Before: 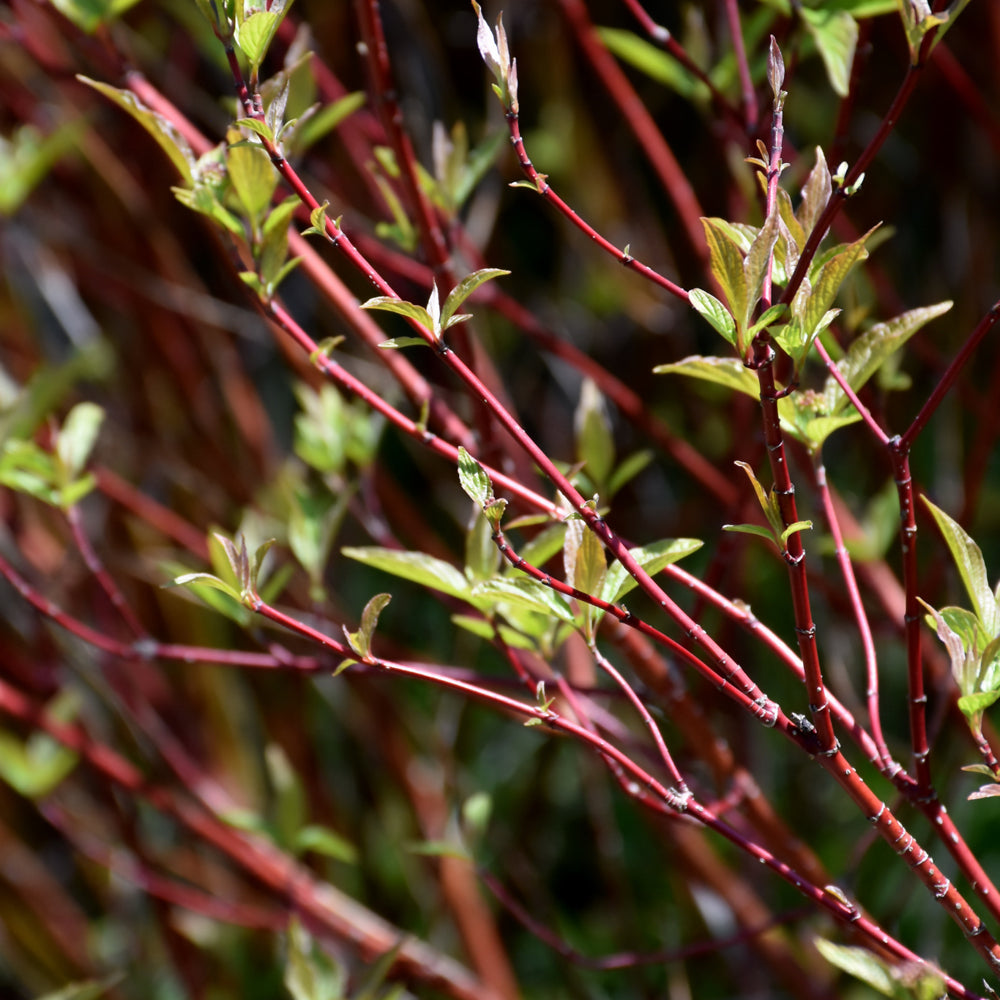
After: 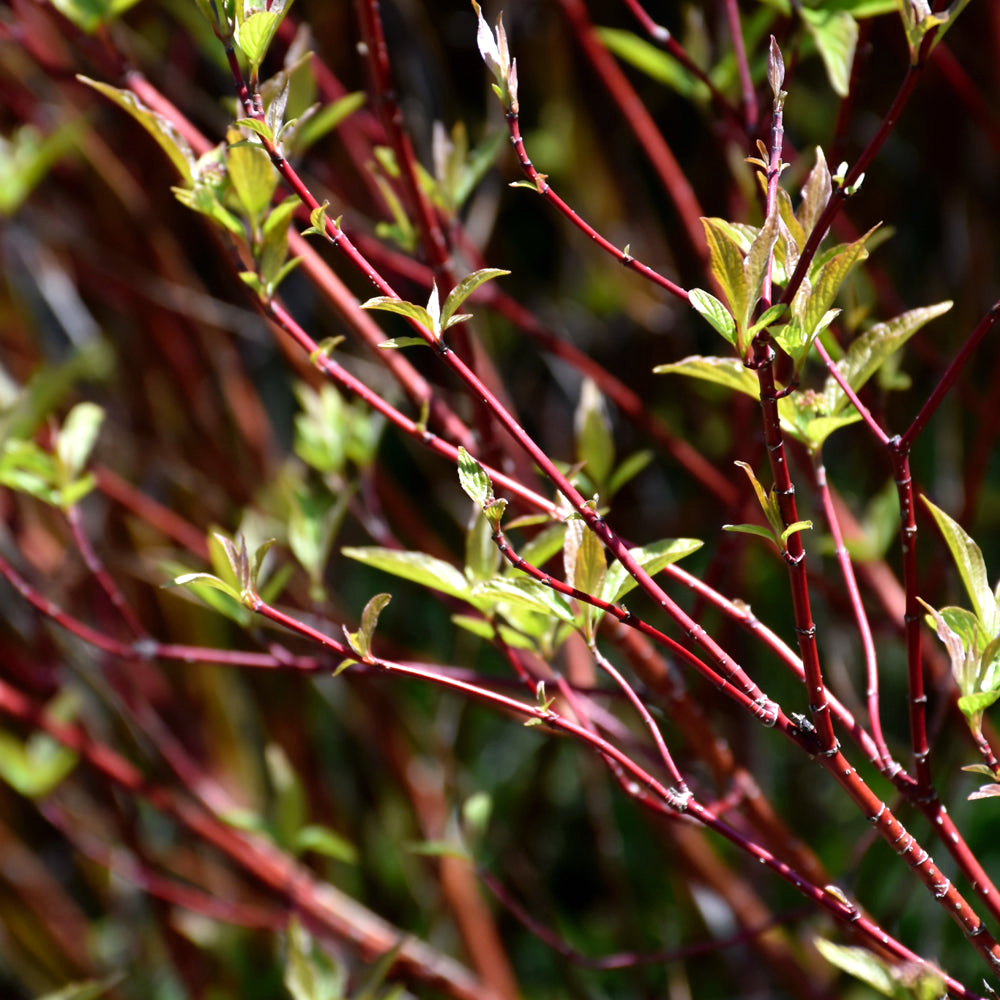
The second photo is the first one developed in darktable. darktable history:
exposure: black level correction 0, exposure -0.721 EV, compensate highlight preservation false
color contrast: green-magenta contrast 0.96
levels: levels [0, 0.374, 0.749]
